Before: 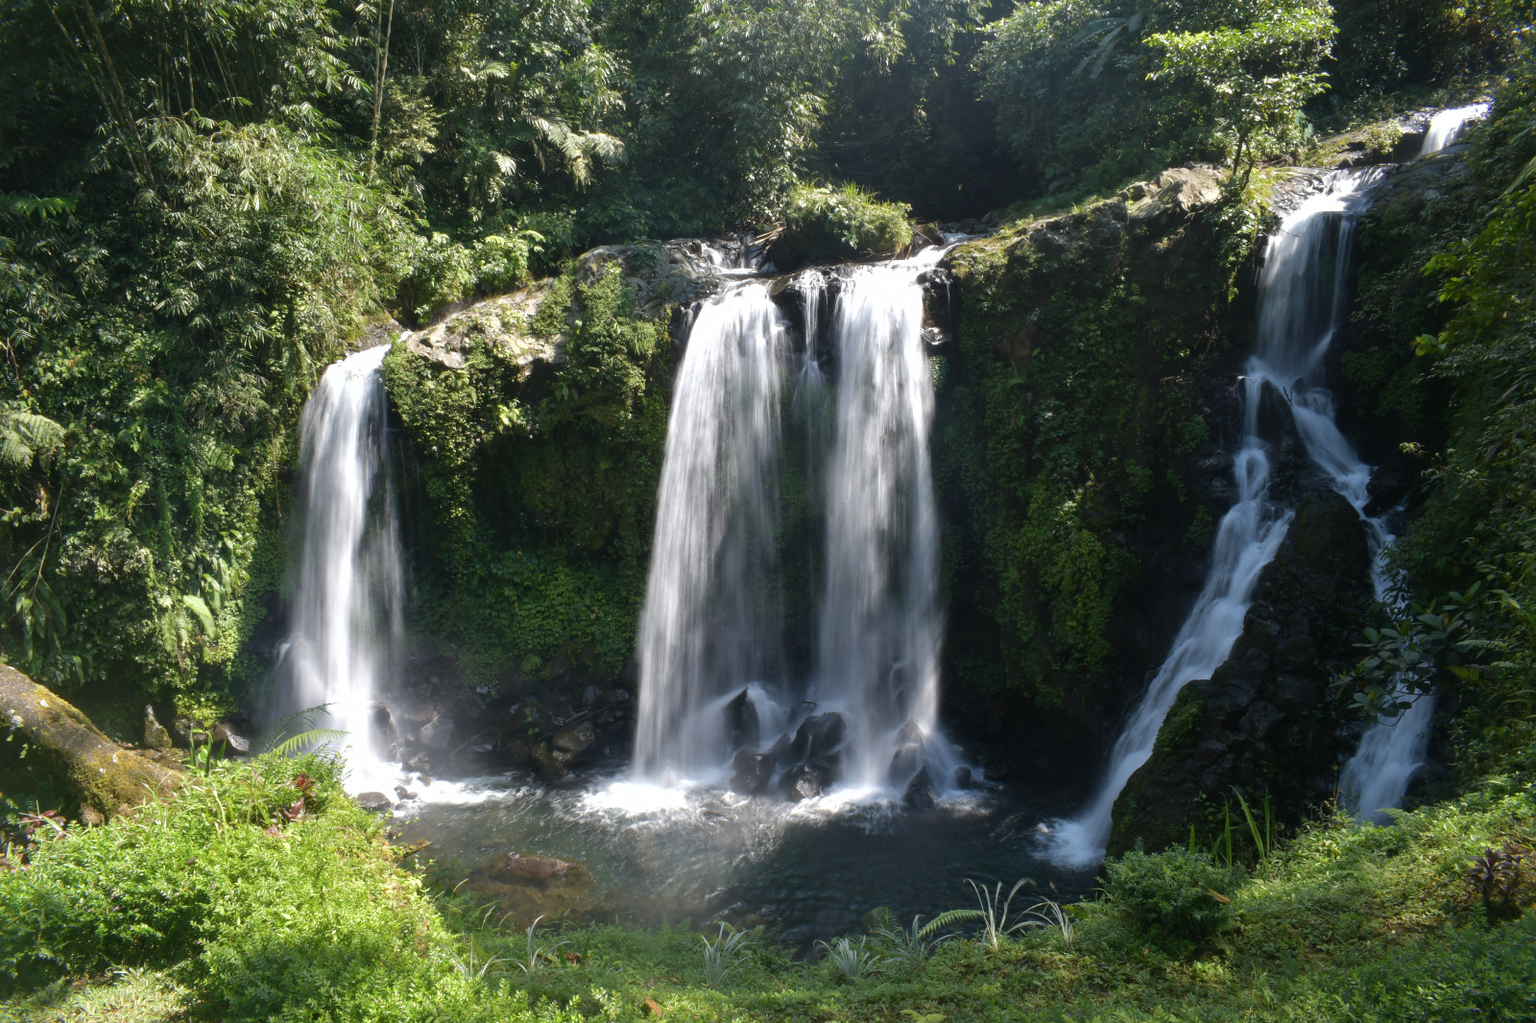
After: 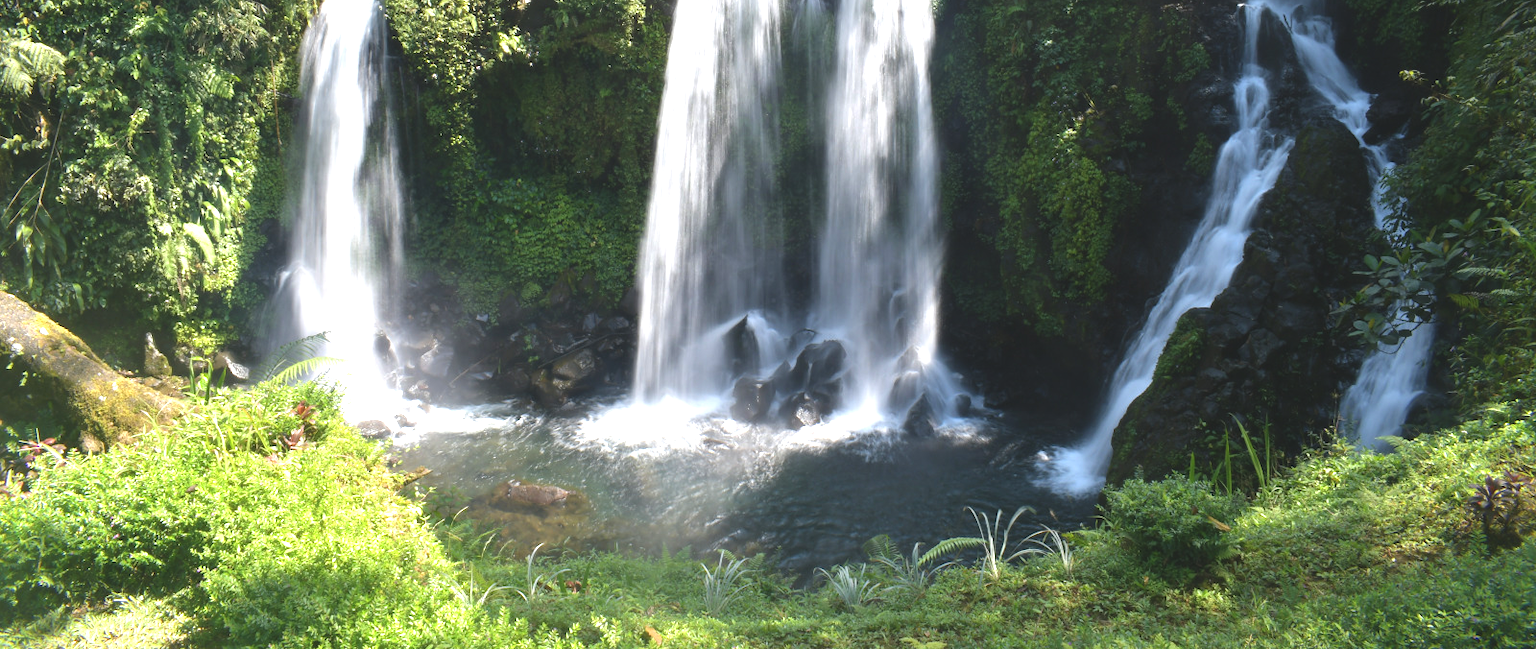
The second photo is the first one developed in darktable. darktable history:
exposure: black level correction -0.005, exposure 1.002 EV, compensate highlight preservation false
crop and rotate: top 36.435%
